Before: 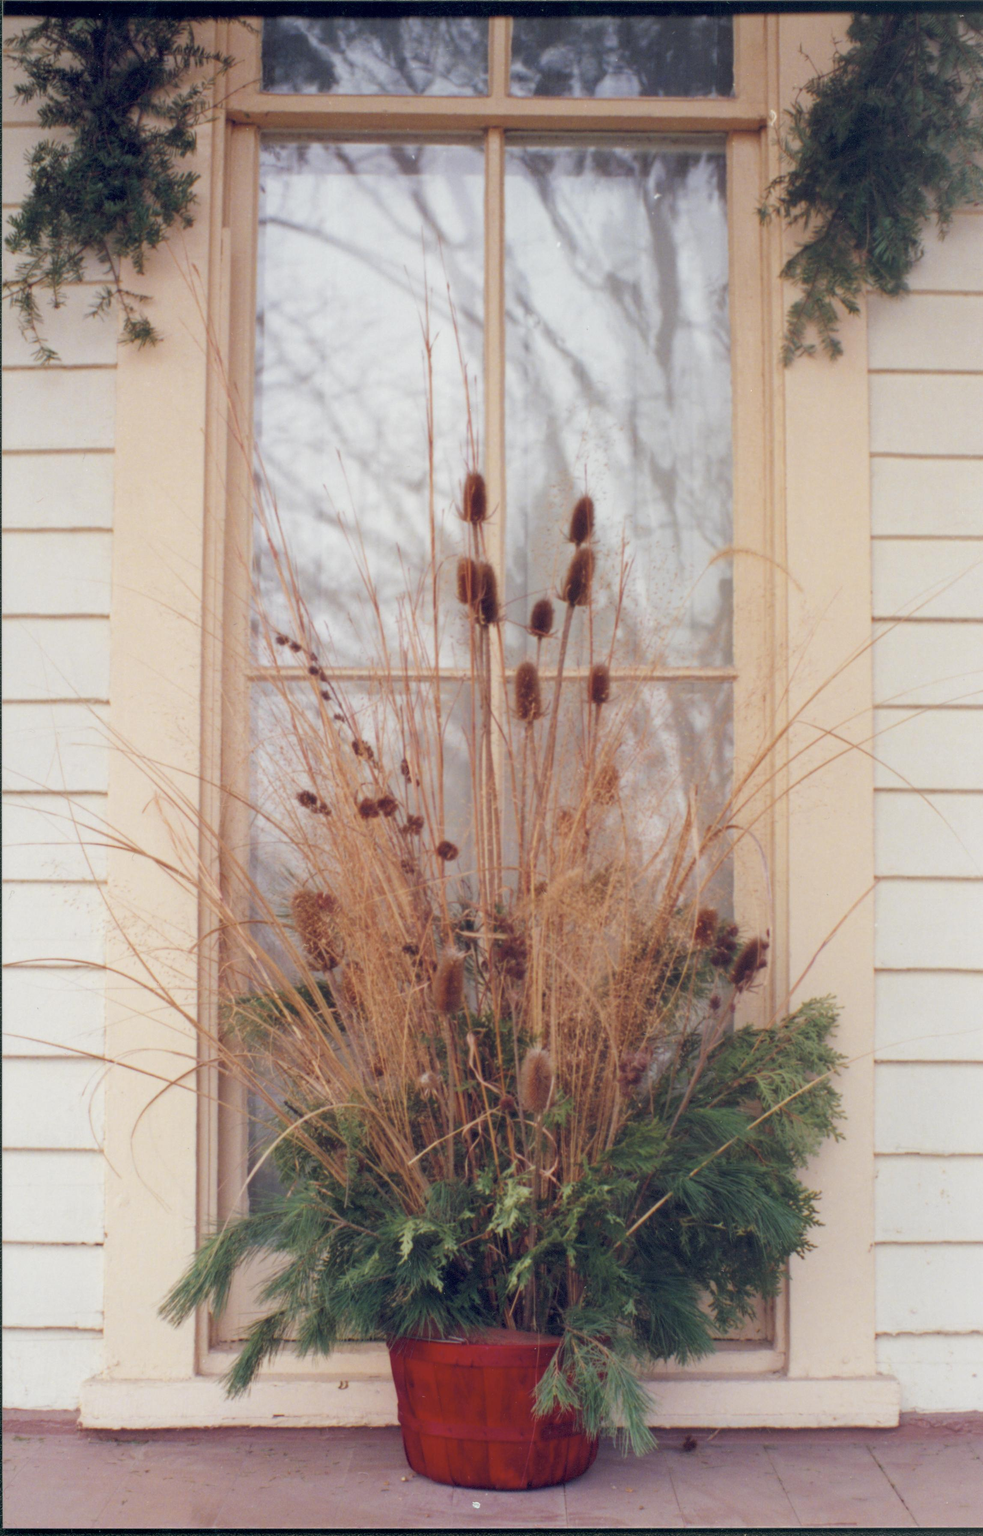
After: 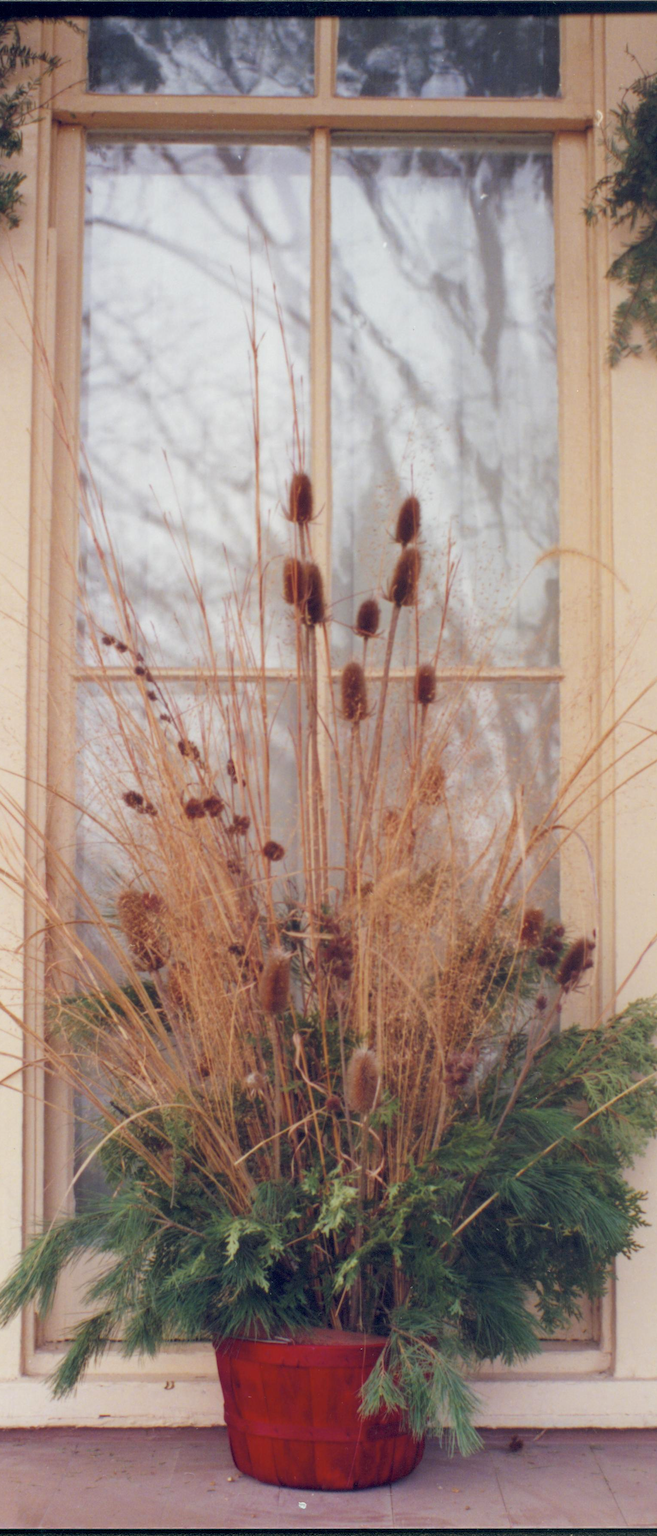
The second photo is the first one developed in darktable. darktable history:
crop and rotate: left 17.732%, right 15.423%
contrast brightness saturation: saturation 0.1
